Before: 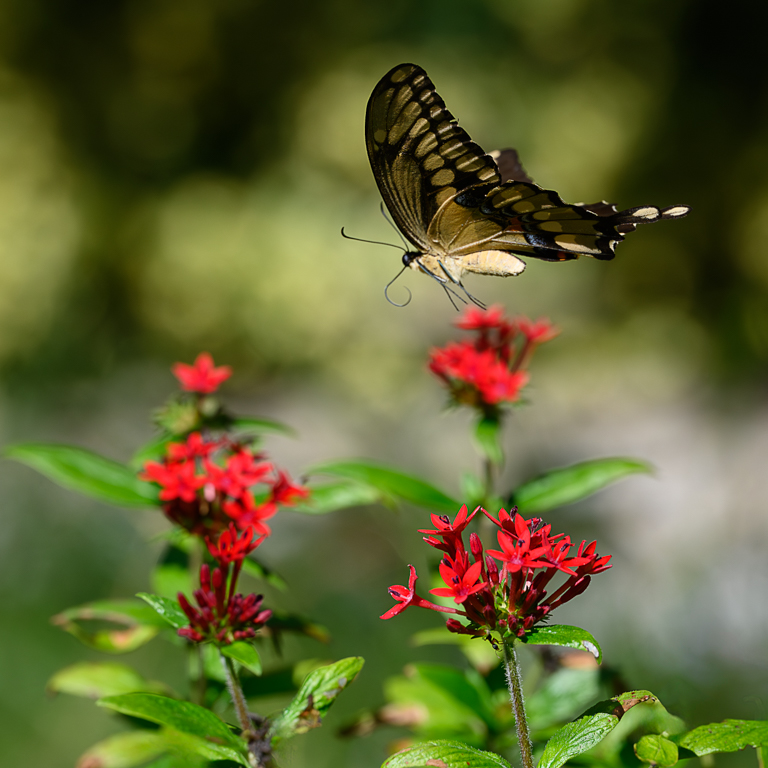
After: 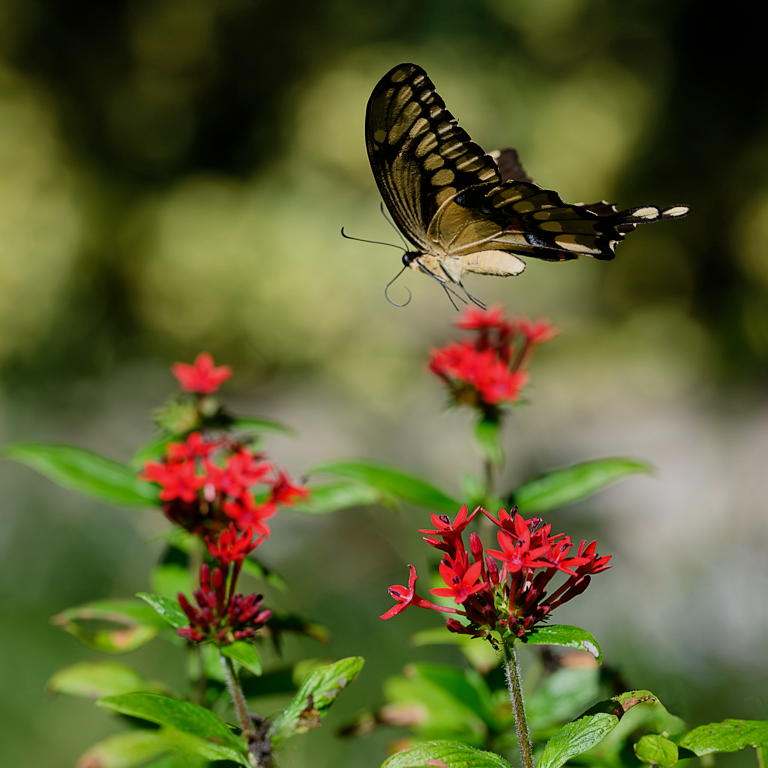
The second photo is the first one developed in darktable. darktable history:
shadows and highlights: shadows 32, highlights -32, soften with gaussian
filmic rgb: white relative exposure 3.85 EV, hardness 4.3
